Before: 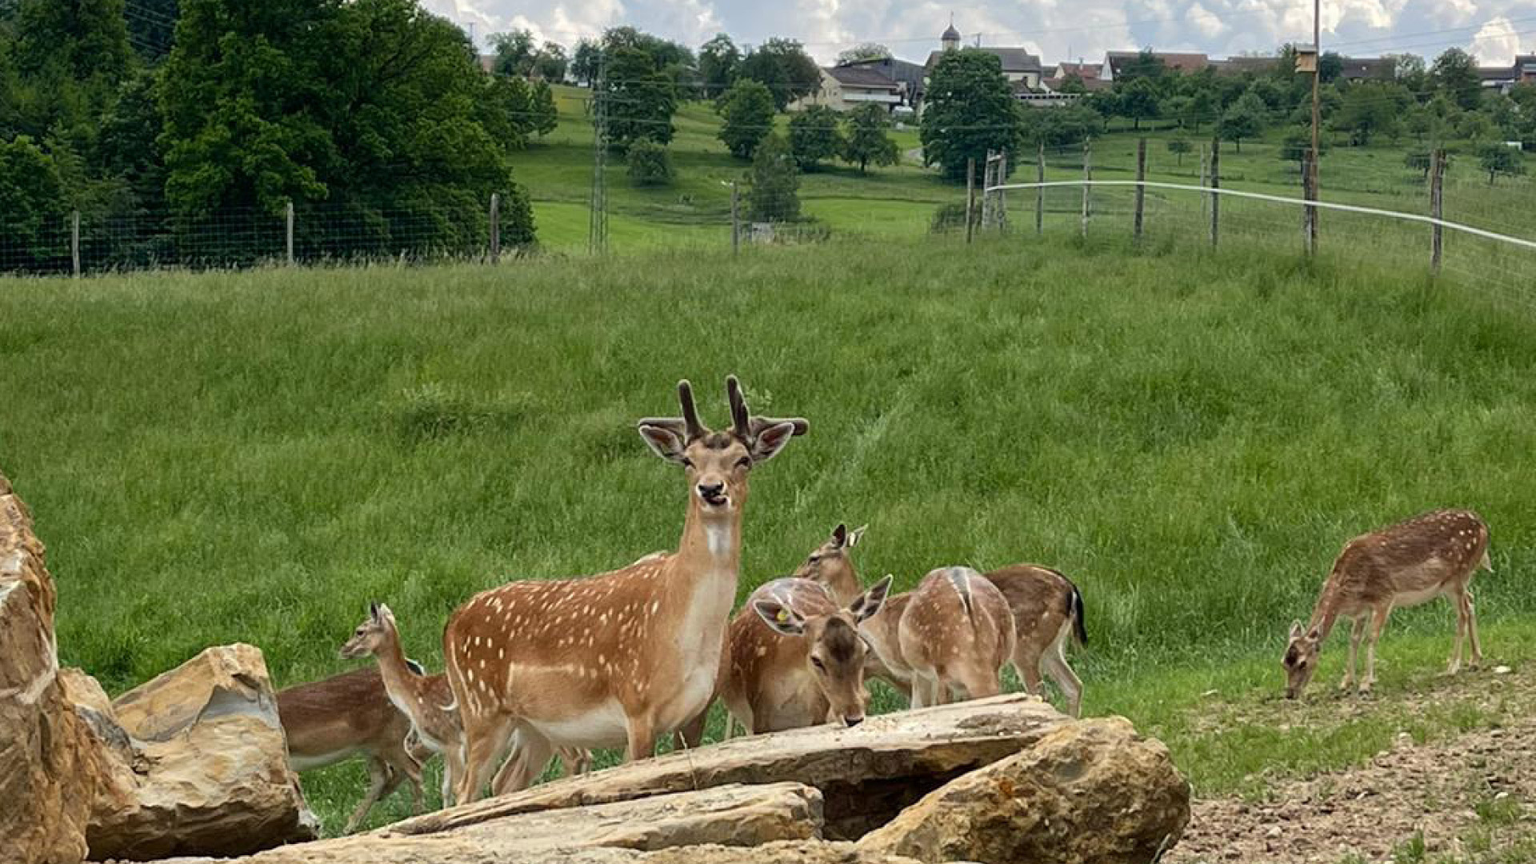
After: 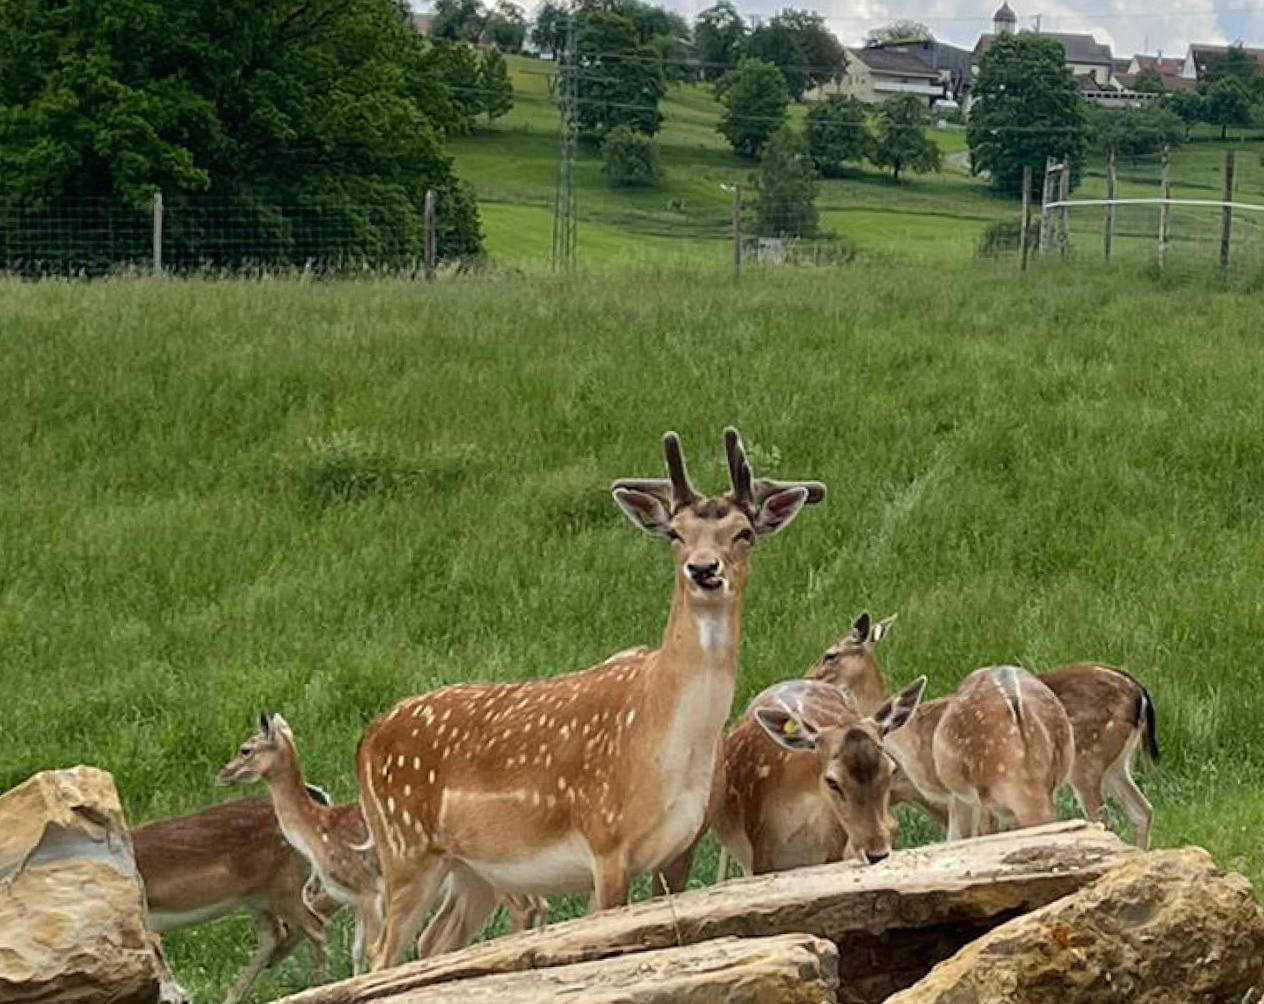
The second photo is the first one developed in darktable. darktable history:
rotate and perspective: rotation 0.679°, lens shift (horizontal) 0.136, crop left 0.009, crop right 0.991, crop top 0.078, crop bottom 0.95
crop and rotate: left 12.648%, right 20.685%
